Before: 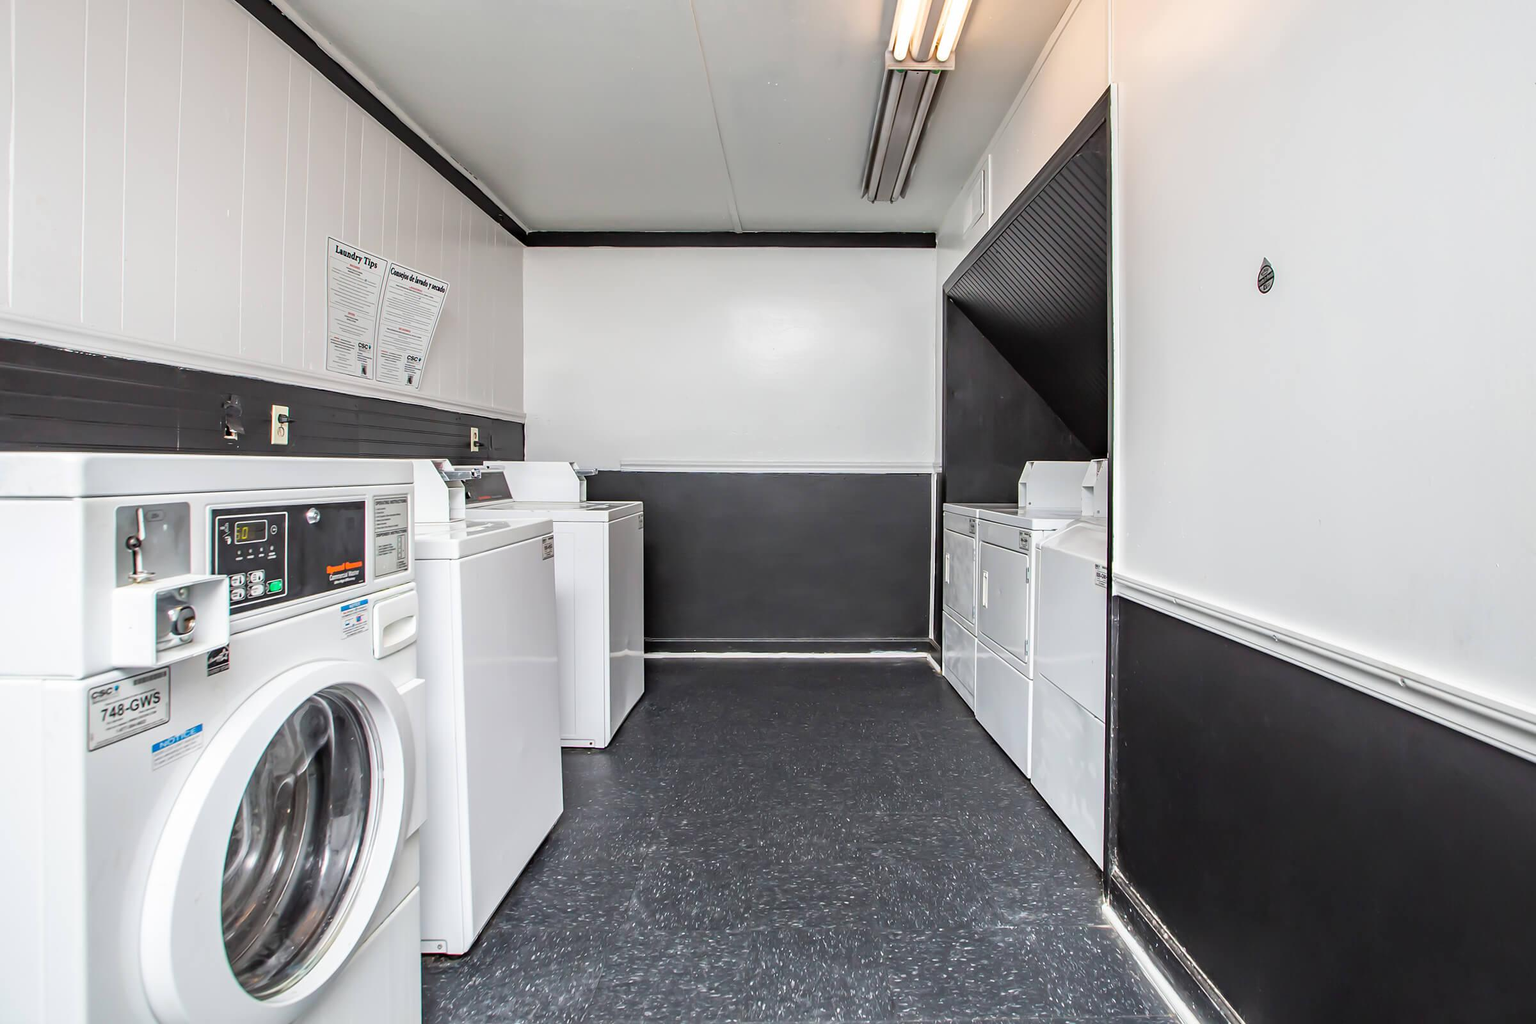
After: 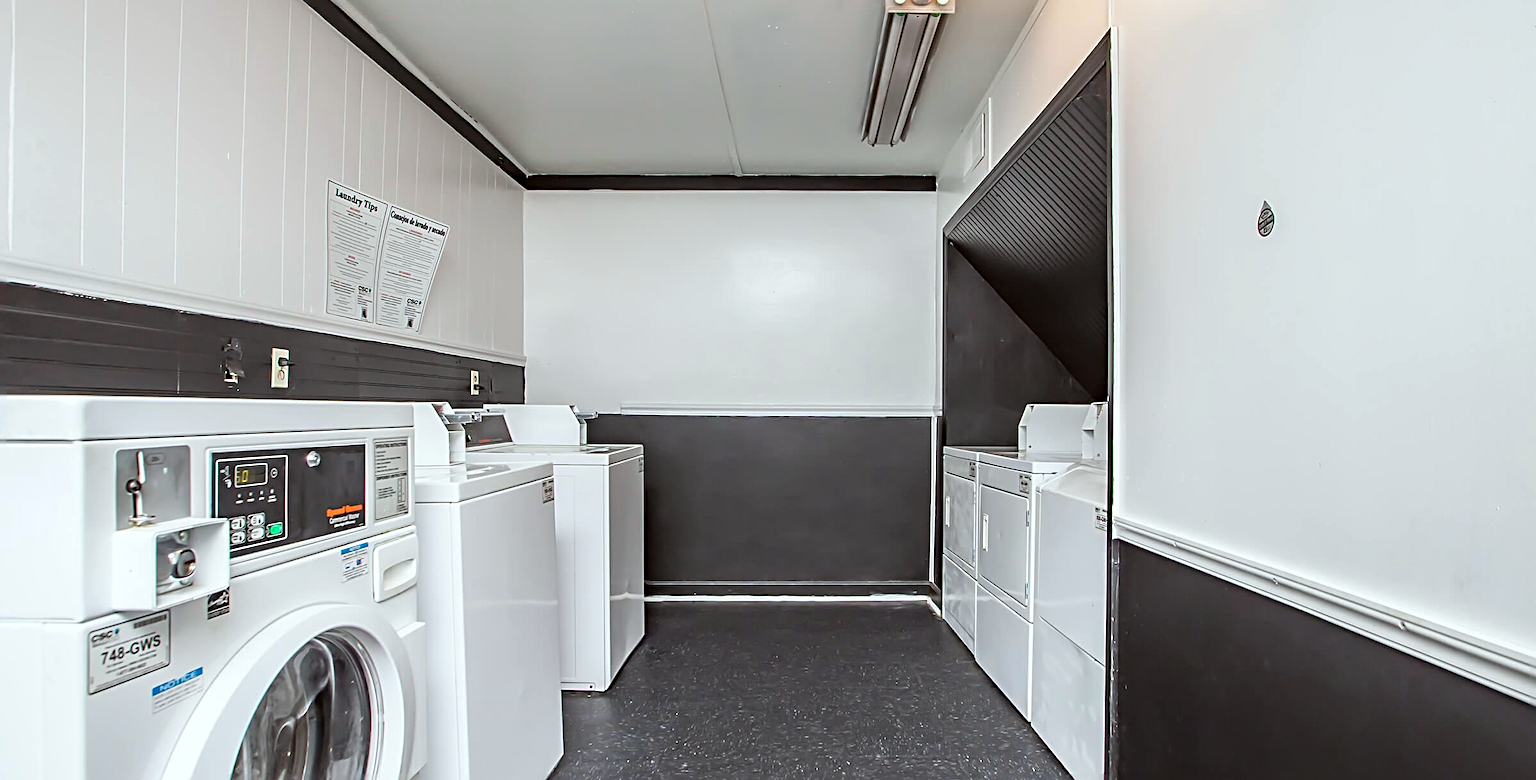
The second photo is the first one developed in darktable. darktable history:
crop: top 5.573%, bottom 18.116%
sharpen: radius 3.951
color correction: highlights a* -2.96, highlights b* -1.95, shadows a* 2.1, shadows b* 2.91
